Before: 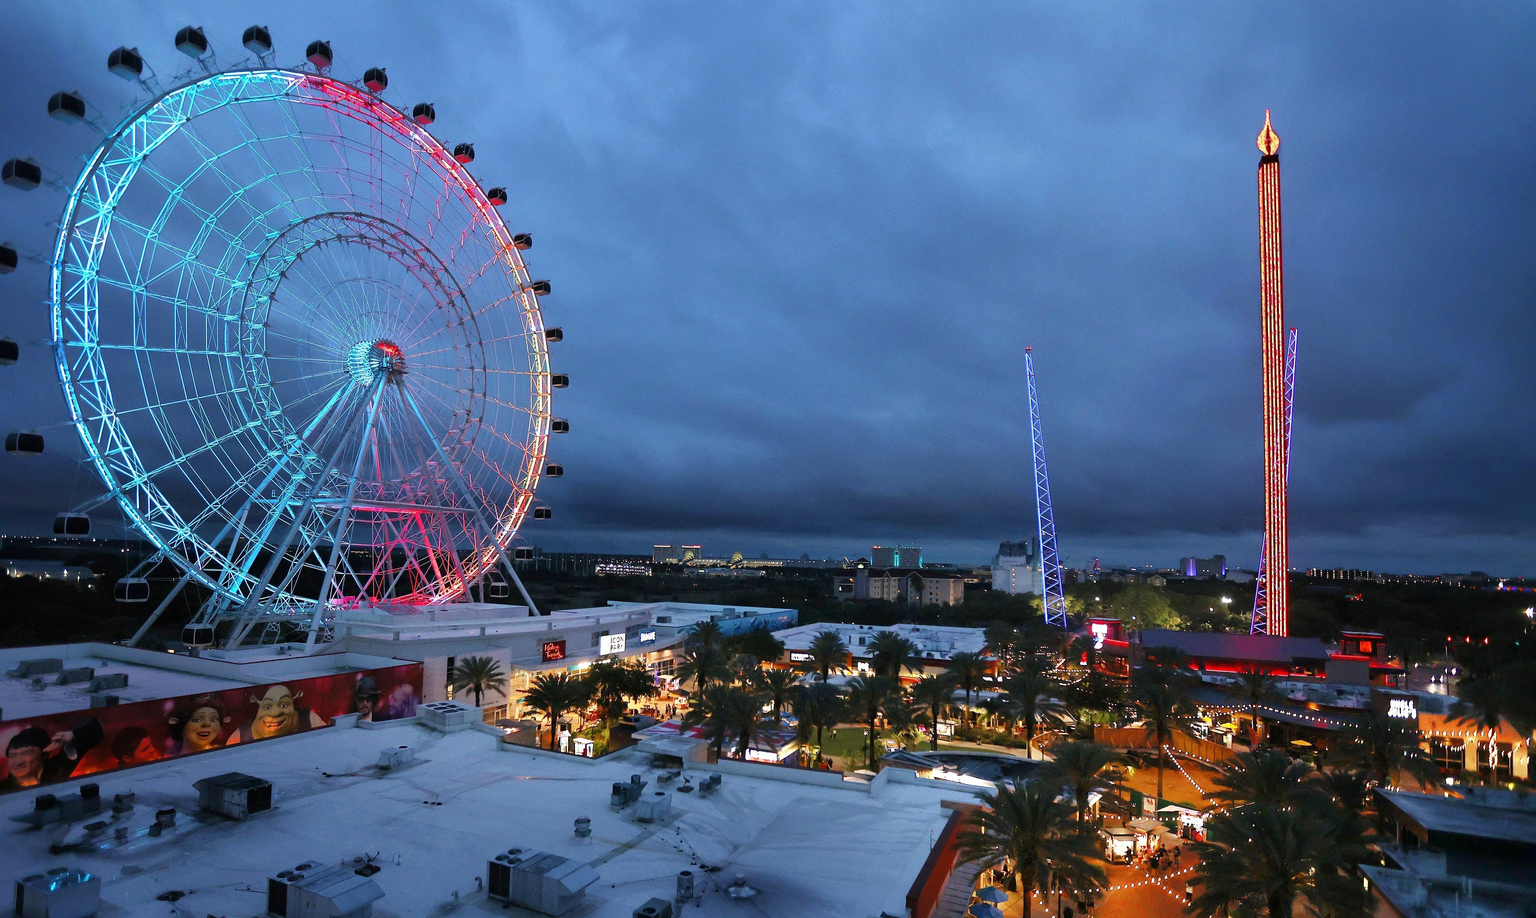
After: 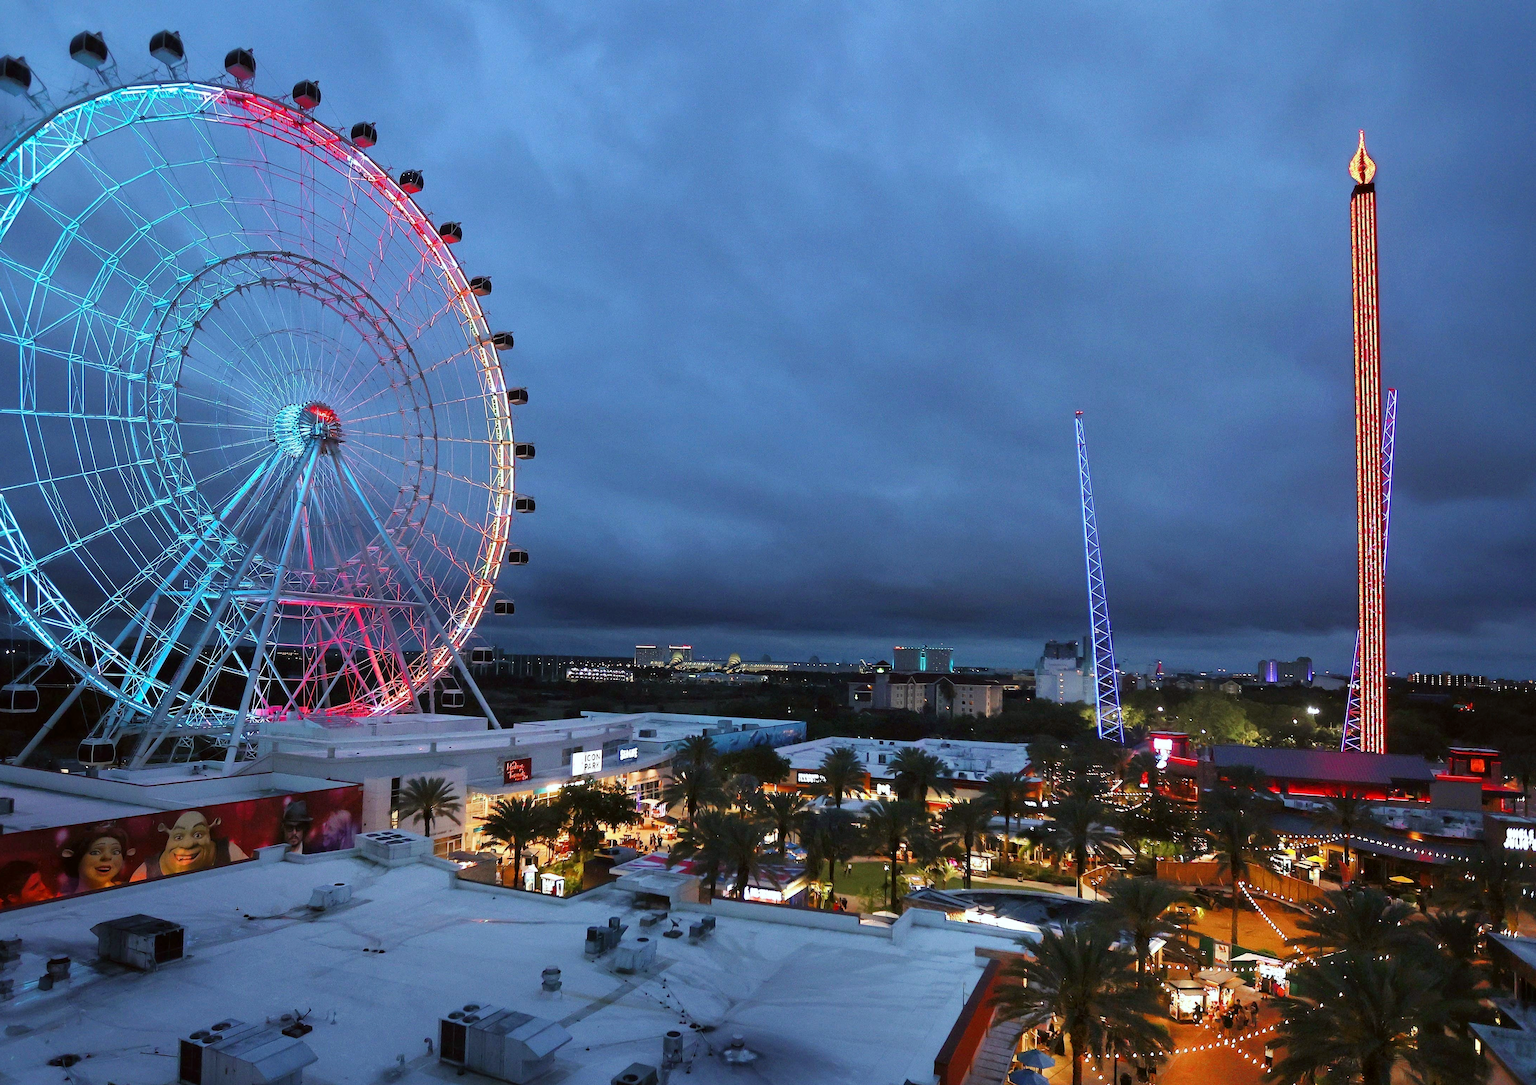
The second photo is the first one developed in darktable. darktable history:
color correction: highlights a* -2.98, highlights b* -2.1, shadows a* 2.21, shadows b* 2.7
crop: left 7.604%, right 7.835%
